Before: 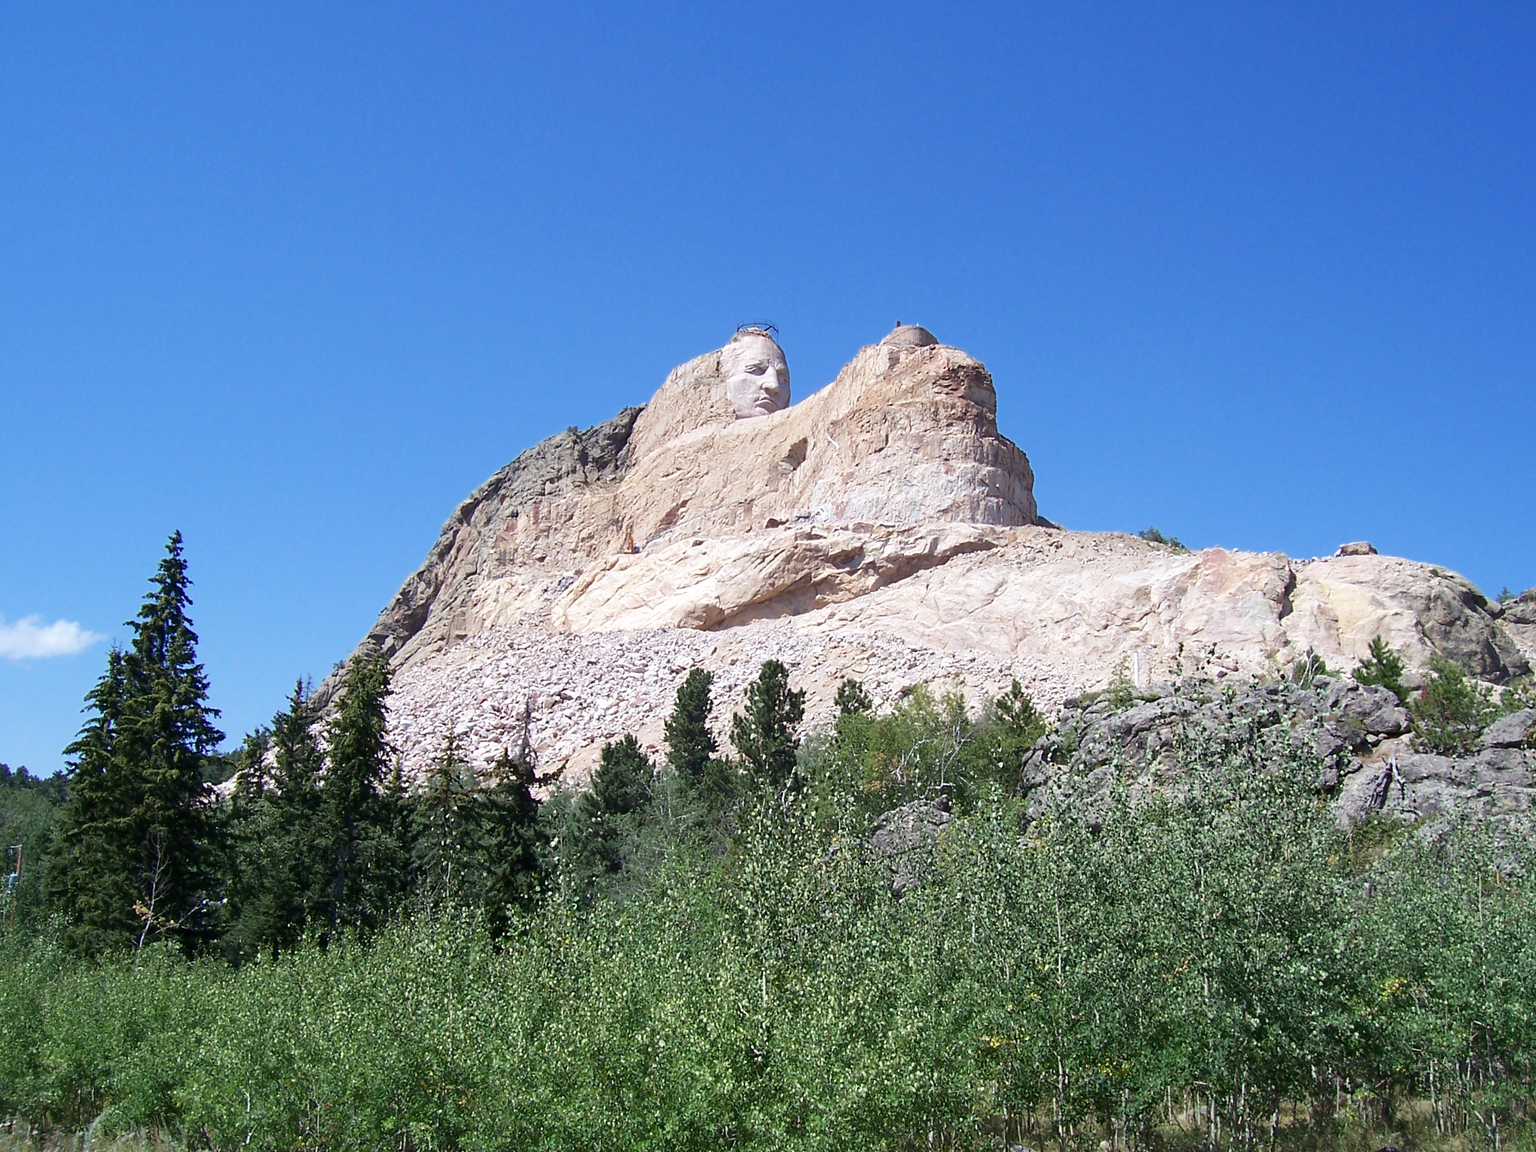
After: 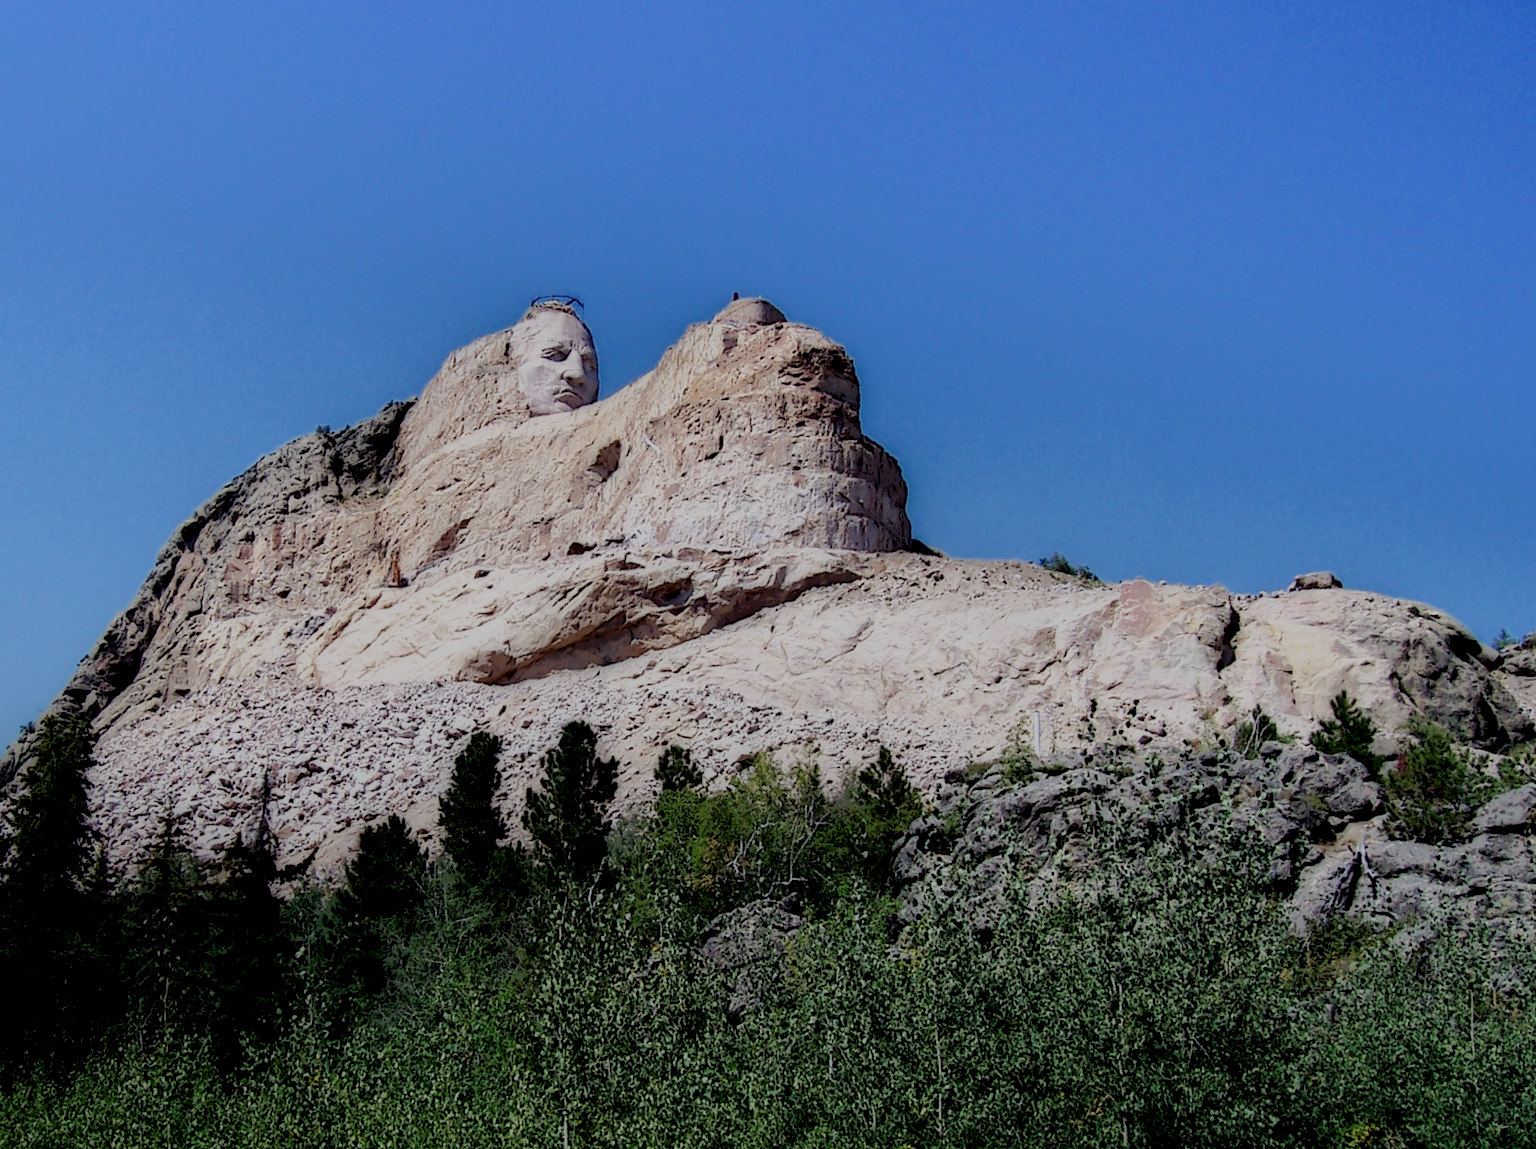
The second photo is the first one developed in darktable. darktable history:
crop and rotate: left 20.667%, top 7.822%, right 0.314%, bottom 13.348%
filmic rgb: black relative exposure -7.65 EV, white relative exposure 4.56 EV, threshold 3.05 EV, hardness 3.61, enable highlight reconstruction true
local contrast: highlights 4%, shadows 234%, detail 164%, midtone range 0.006
levels: levels [0, 0.478, 1]
